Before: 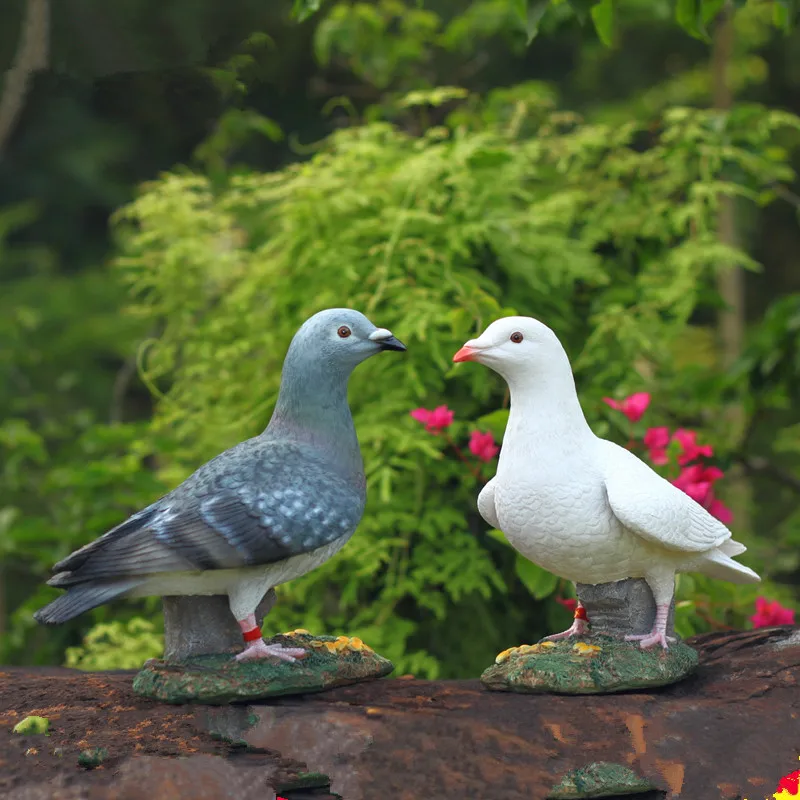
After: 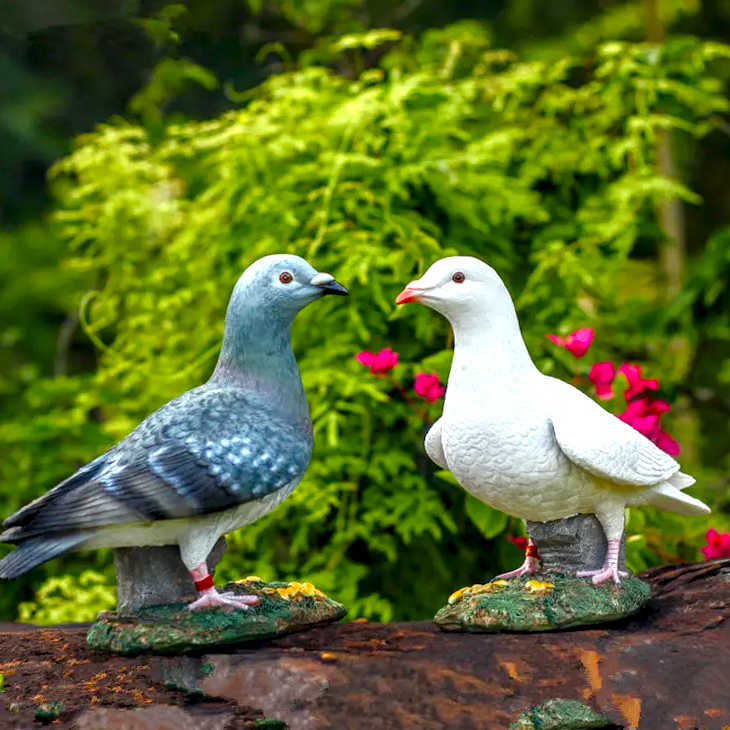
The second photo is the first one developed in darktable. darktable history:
local contrast: highlights 12%, shadows 38%, detail 183%, midtone range 0.471
color balance rgb: perceptual saturation grading › global saturation 45%, perceptual saturation grading › highlights -25%, perceptual saturation grading › shadows 50%, perceptual brilliance grading › global brilliance 3%, global vibrance 3%
crop and rotate: angle 1.96°, left 5.673%, top 5.673%
